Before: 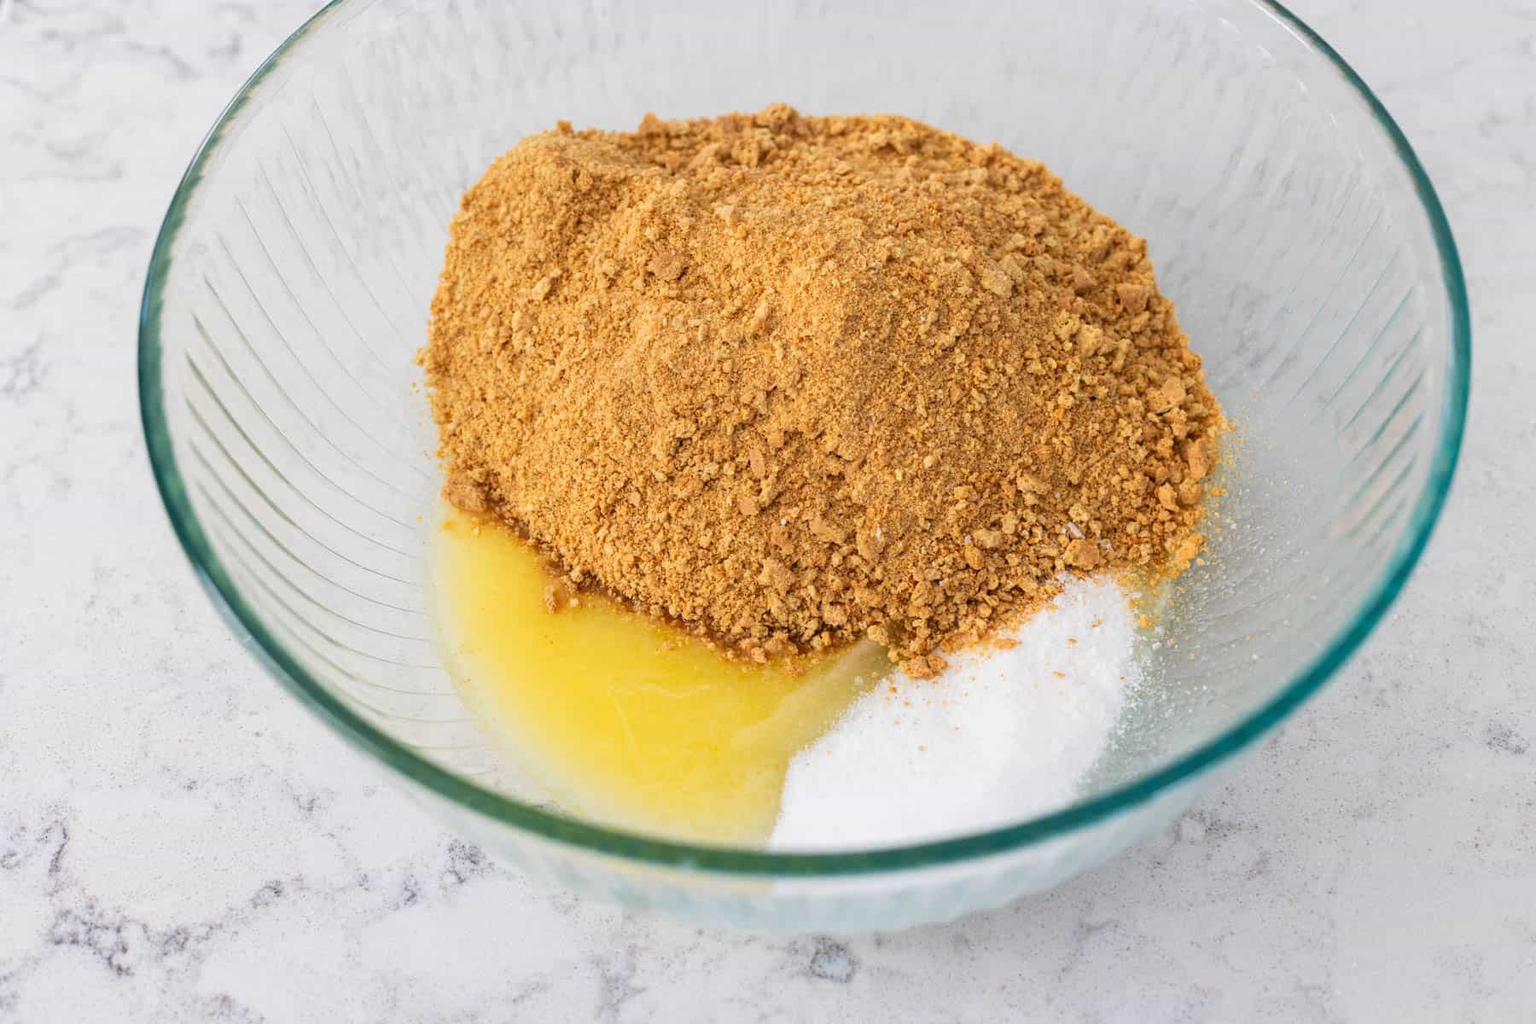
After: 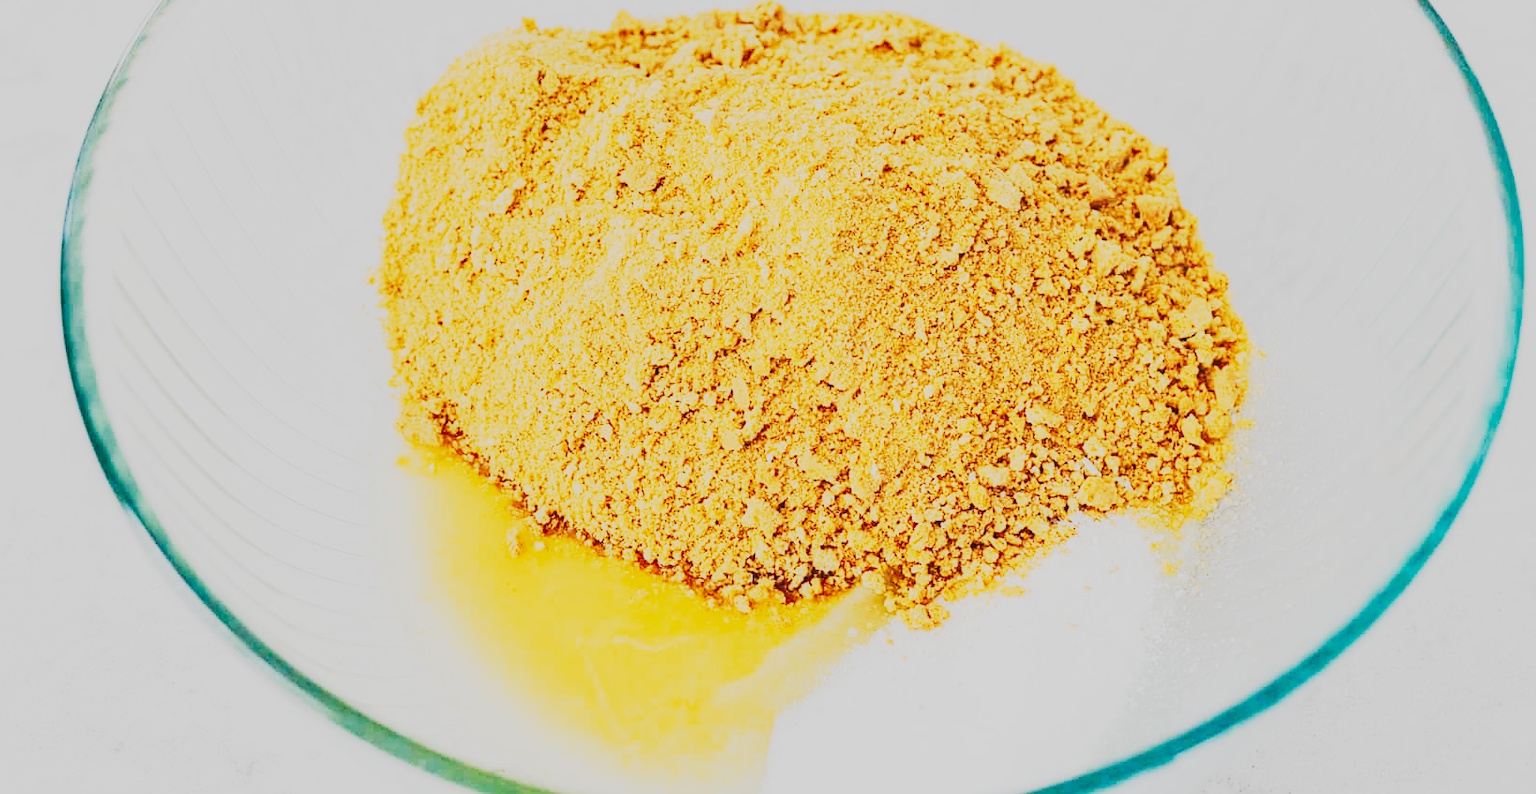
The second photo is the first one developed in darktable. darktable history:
contrast brightness saturation: contrast 0.074, brightness 0.083, saturation 0.184
exposure: black level correction 0, exposure 1.2 EV, compensate highlight preservation false
crop: left 5.469%, top 10.37%, right 3.581%, bottom 18.976%
shadows and highlights: shadows 37.13, highlights -26.77, soften with gaussian
tone curve: curves: ch0 [(0, 0.148) (0.191, 0.225) (0.39, 0.373) (0.669, 0.716) (0.847, 0.818) (1, 0.839)], preserve colors none
sharpen: amount 0.216
local contrast: highlights 26%, shadows 73%, midtone range 0.75
